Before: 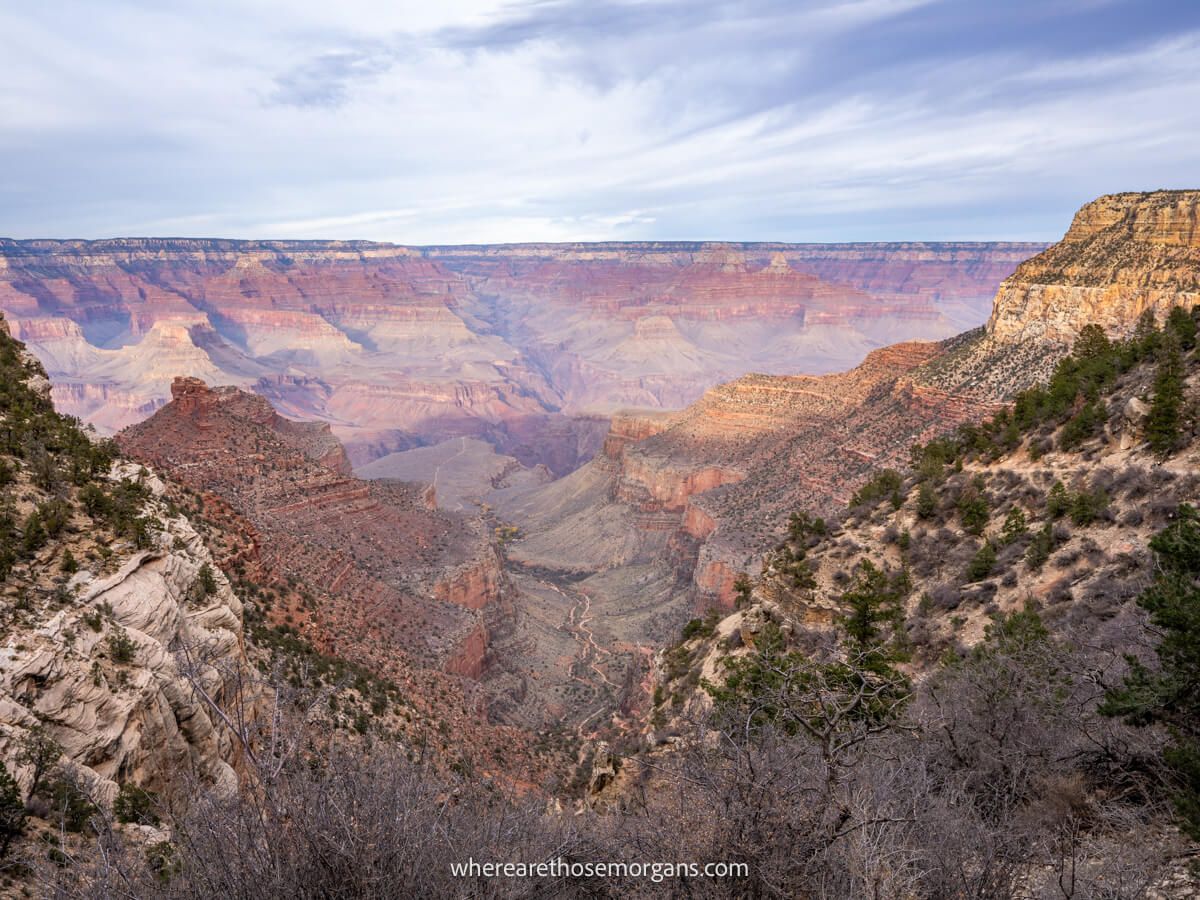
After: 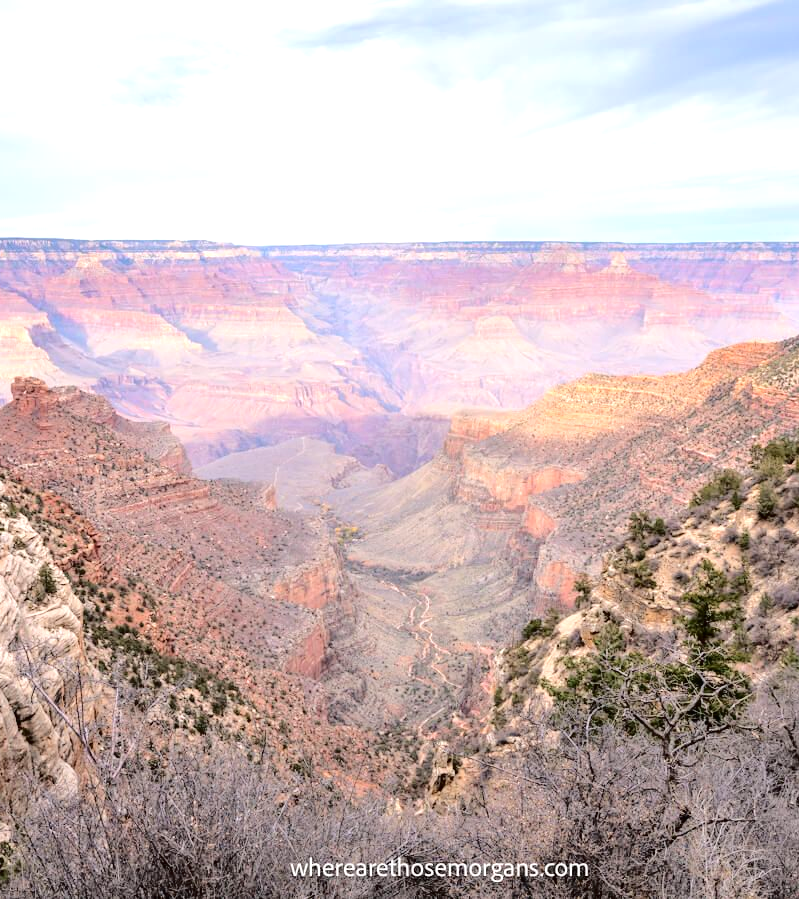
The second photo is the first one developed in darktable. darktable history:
crop and rotate: left 13.365%, right 20.051%
tone curve: curves: ch0 [(0, 0) (0.003, 0.013) (0.011, 0.012) (0.025, 0.011) (0.044, 0.016) (0.069, 0.029) (0.1, 0.045) (0.136, 0.074) (0.177, 0.123) (0.224, 0.207) (0.277, 0.313) (0.335, 0.414) (0.399, 0.509) (0.468, 0.599) (0.543, 0.663) (0.623, 0.728) (0.709, 0.79) (0.801, 0.854) (0.898, 0.925) (1, 1)], color space Lab, independent channels, preserve colors none
exposure: black level correction 0, exposure 0.693 EV, compensate highlight preservation false
